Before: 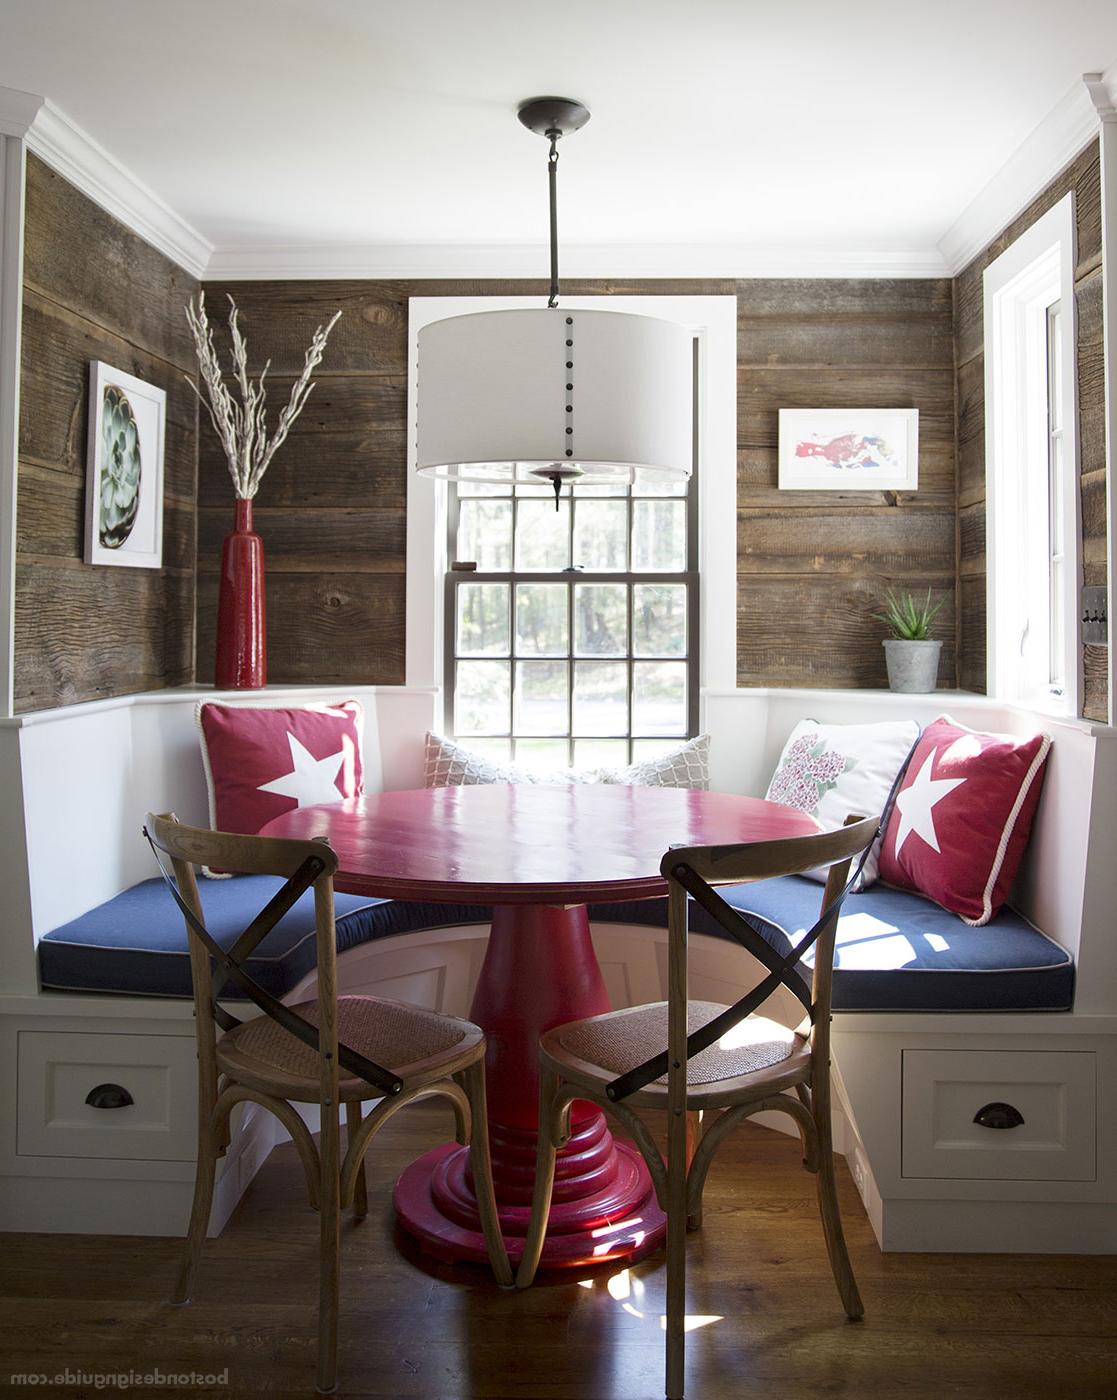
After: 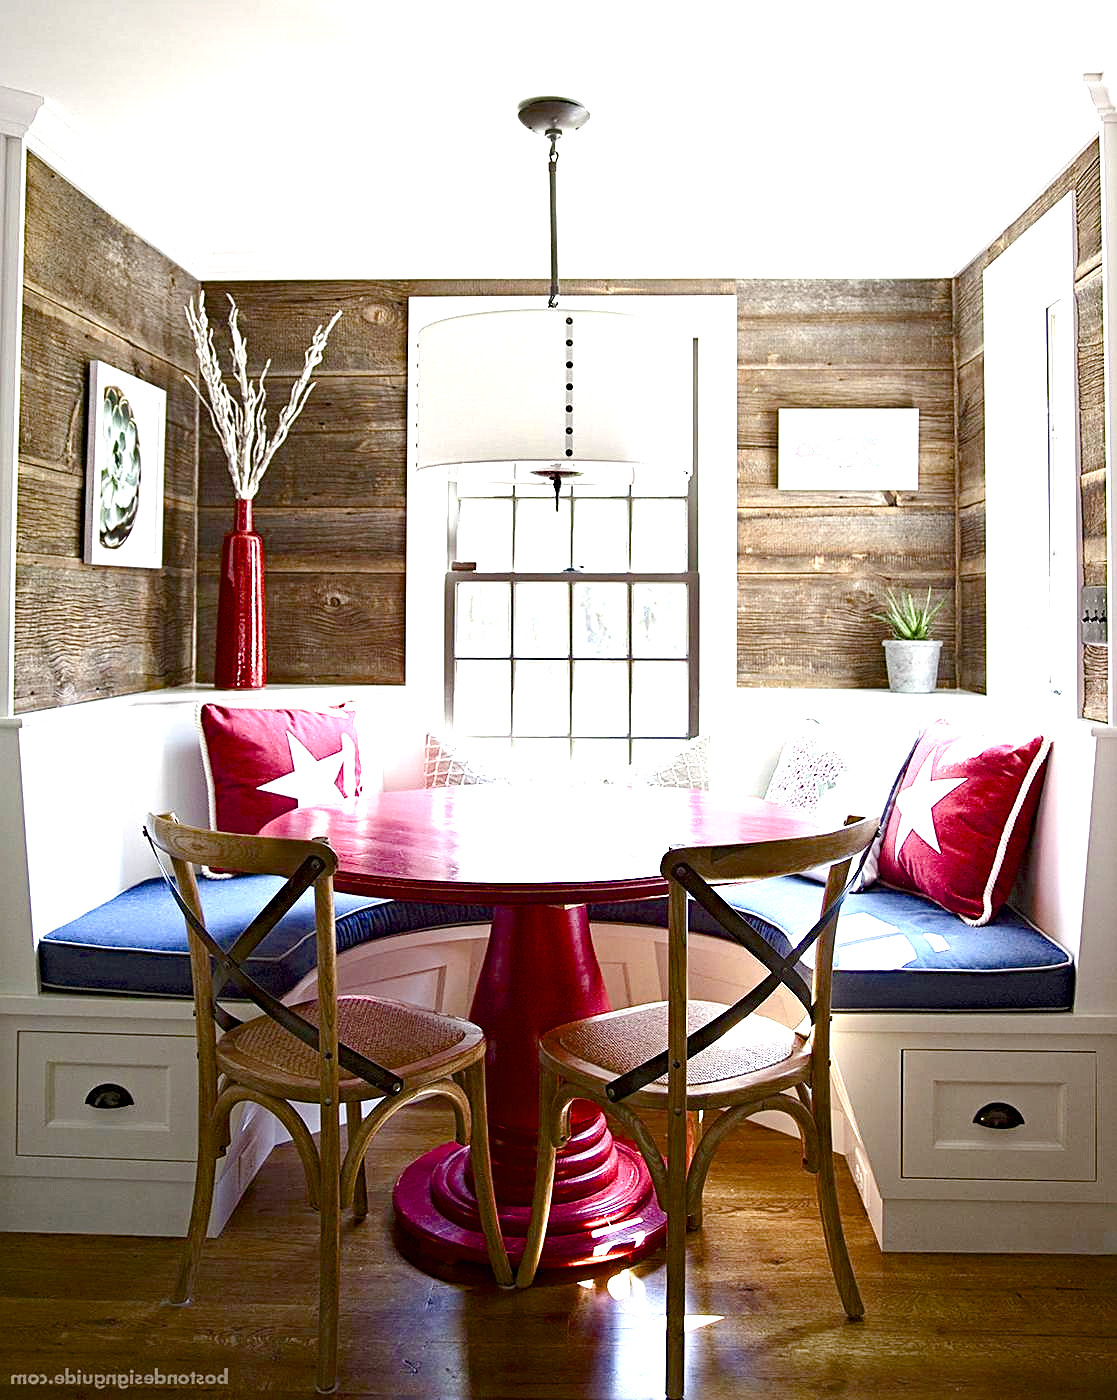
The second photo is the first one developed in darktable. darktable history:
exposure: black level correction 0, exposure 1.384 EV, compensate highlight preservation false
sharpen: on, module defaults
haze removal: strength 0.285, distance 0.253, compatibility mode true
color balance rgb: power › hue 60.41°, perceptual saturation grading › global saturation 20%, perceptual saturation grading › highlights -50.434%, perceptual saturation grading › shadows 31.092%, global vibrance 16.507%, saturation formula JzAzBz (2021)
